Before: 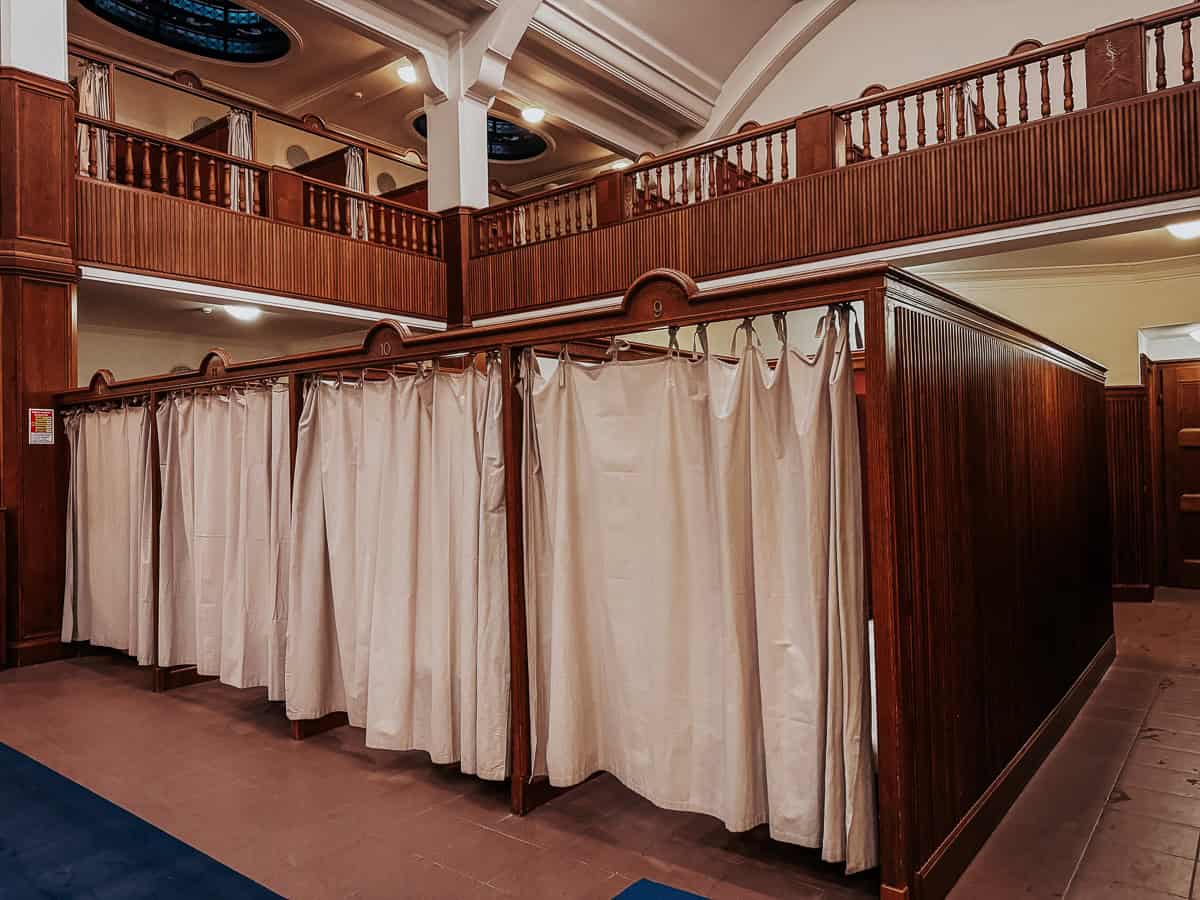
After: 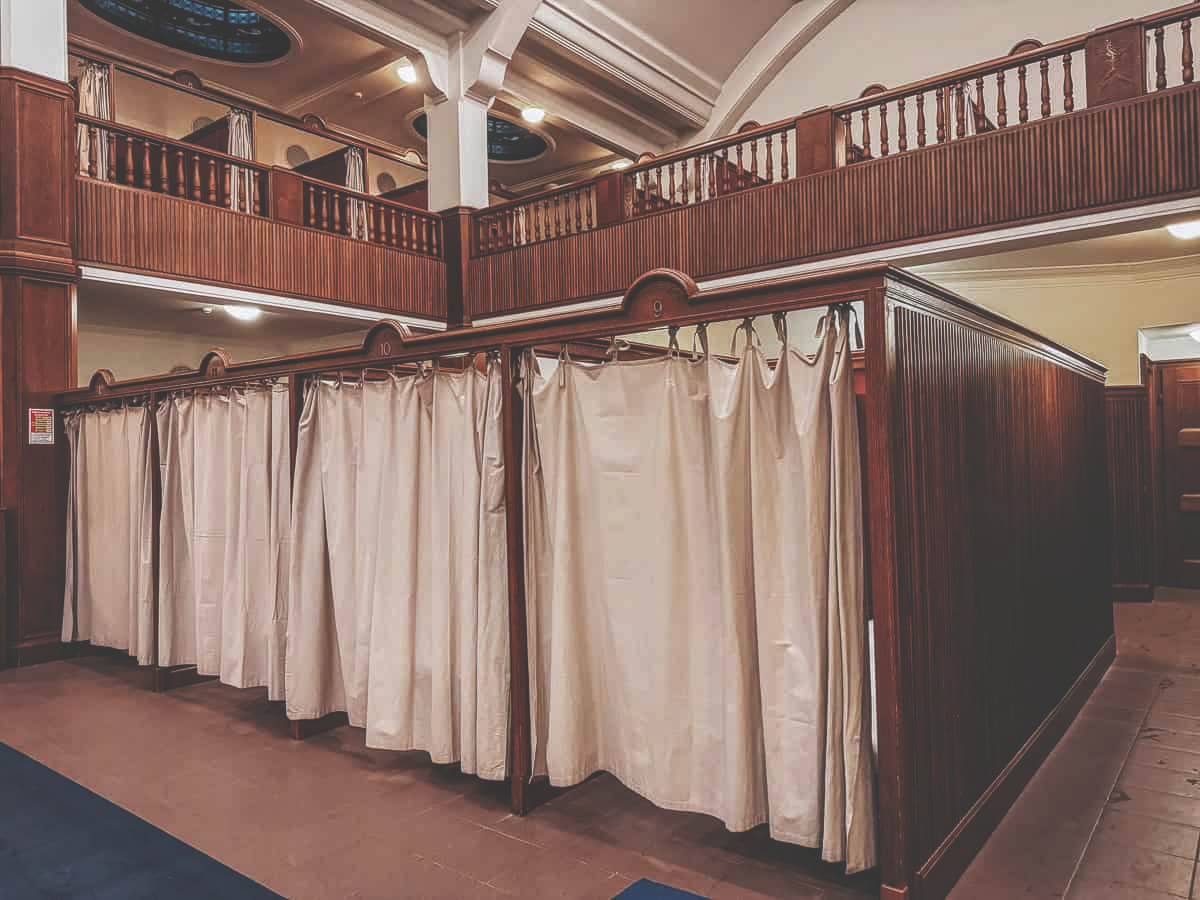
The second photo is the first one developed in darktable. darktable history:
exposure: black level correction -0.041, exposure 0.062 EV, compensate exposure bias true, compensate highlight preservation false
local contrast: on, module defaults
